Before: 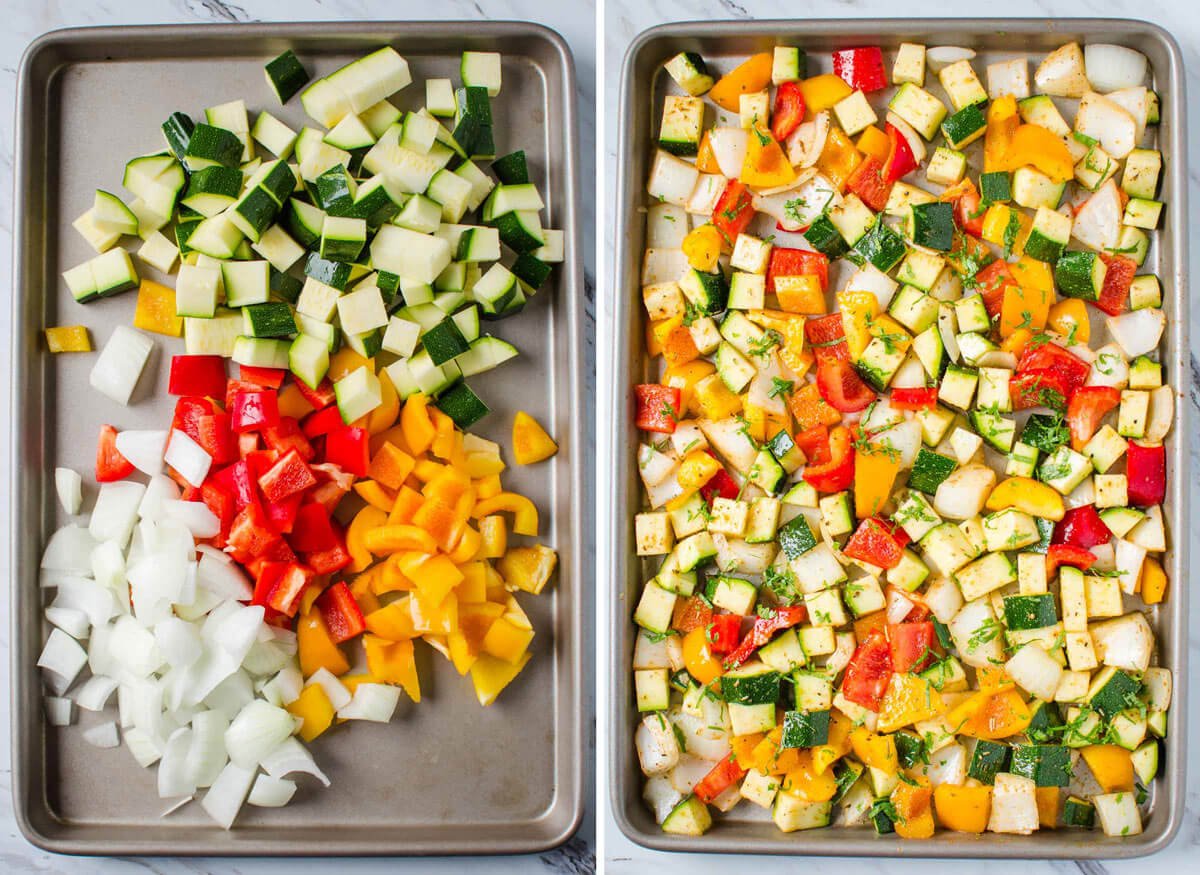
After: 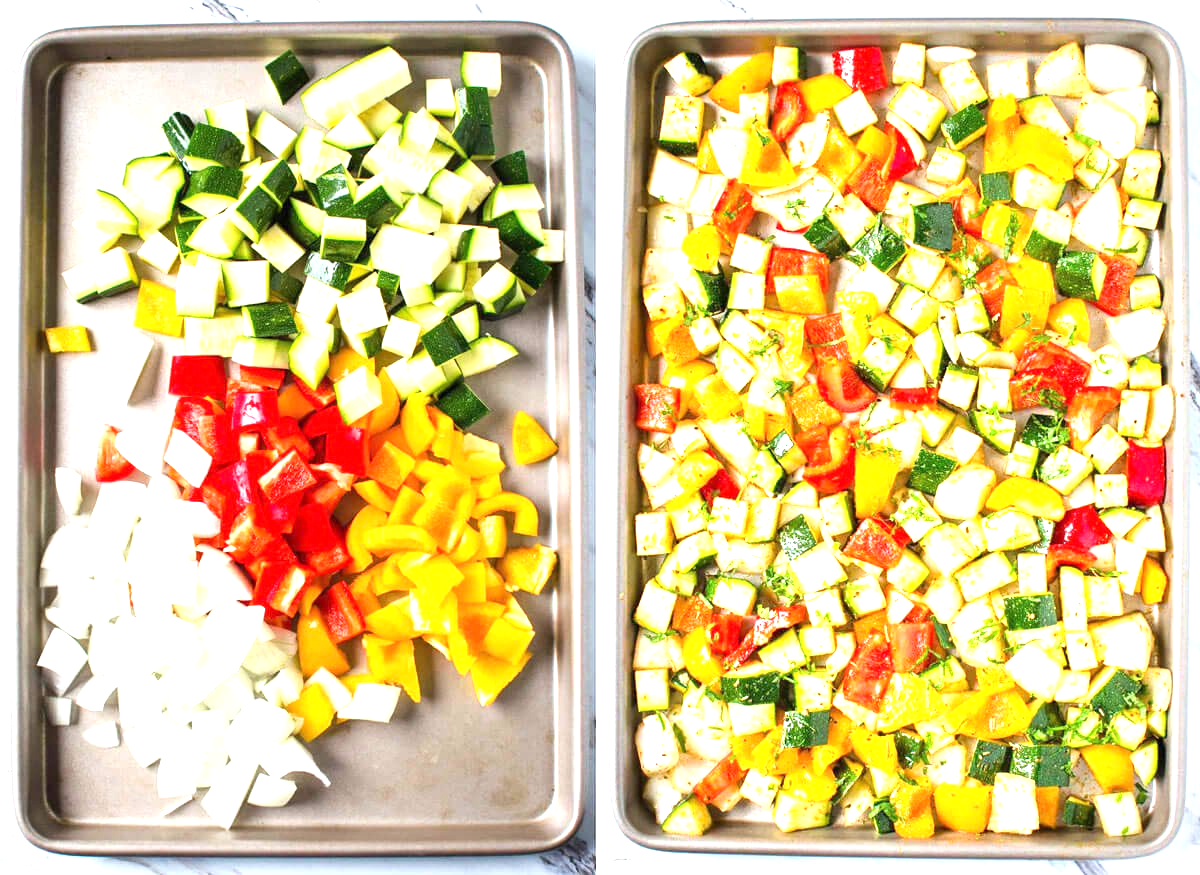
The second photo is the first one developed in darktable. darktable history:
exposure: exposure 1.261 EV, compensate exposure bias true, compensate highlight preservation false
